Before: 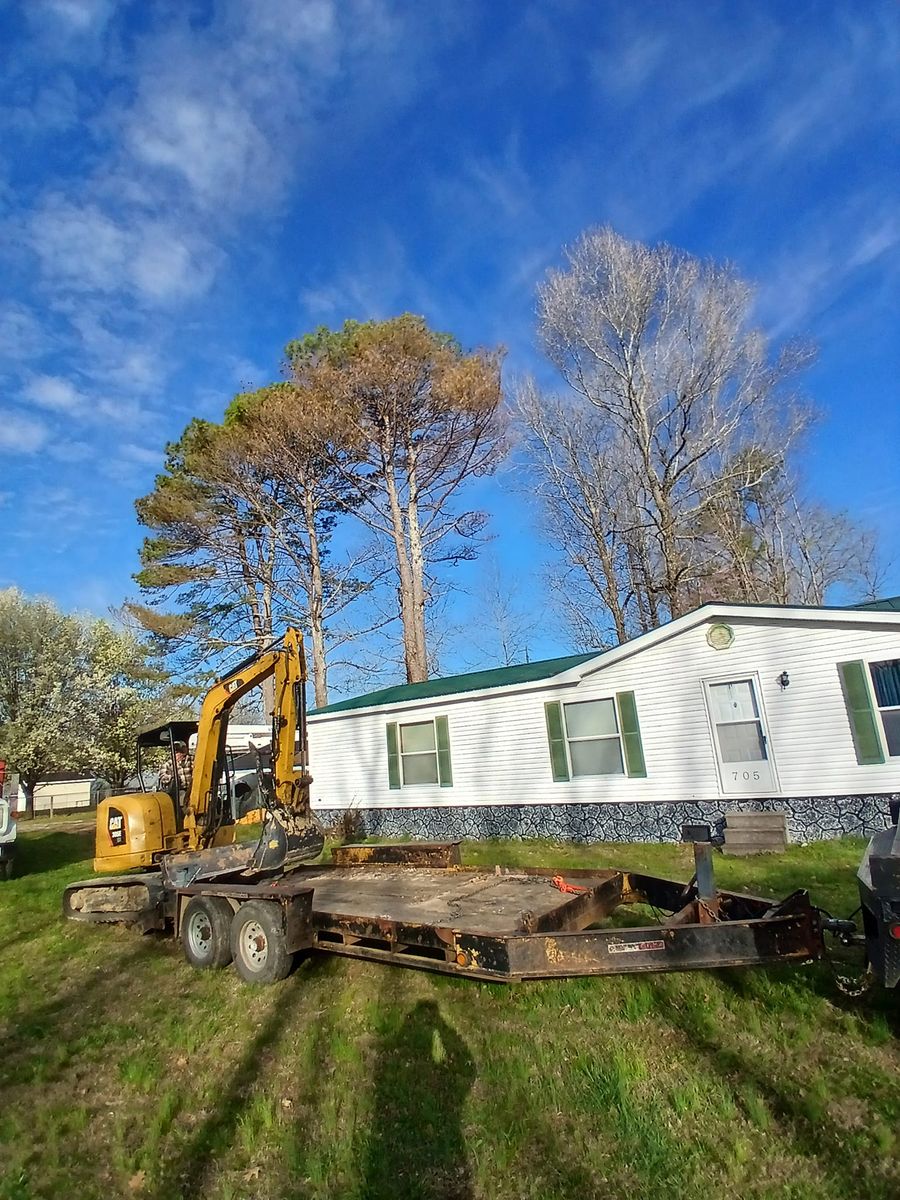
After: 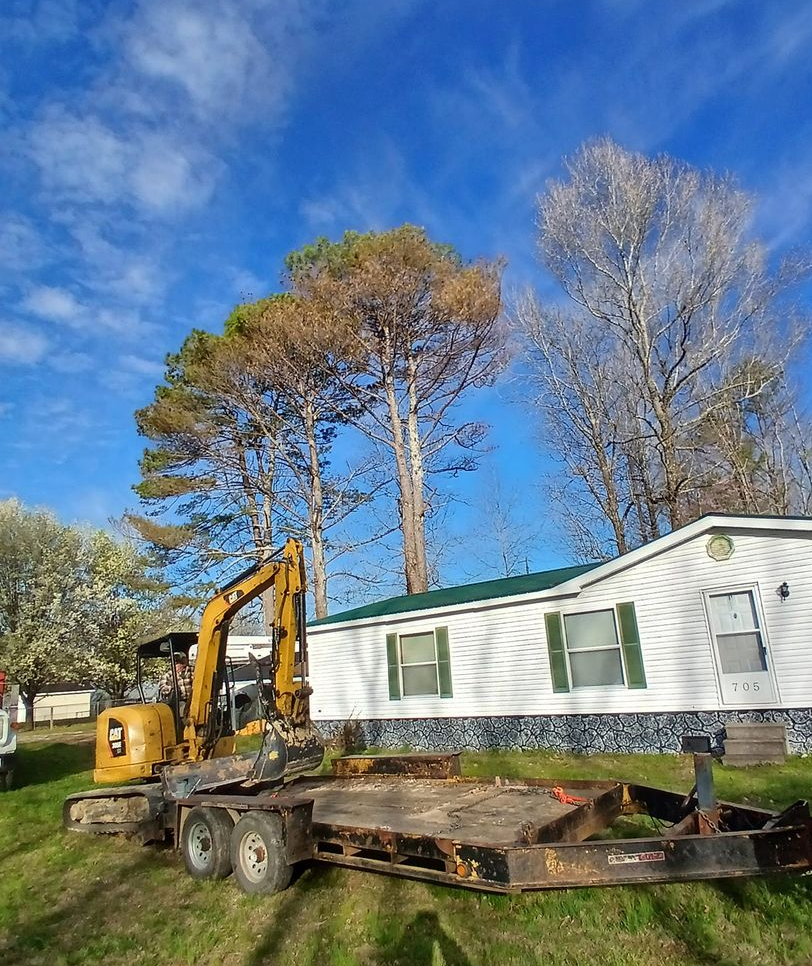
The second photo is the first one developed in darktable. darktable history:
shadows and highlights: soften with gaussian
crop: top 7.49%, right 9.717%, bottom 11.943%
